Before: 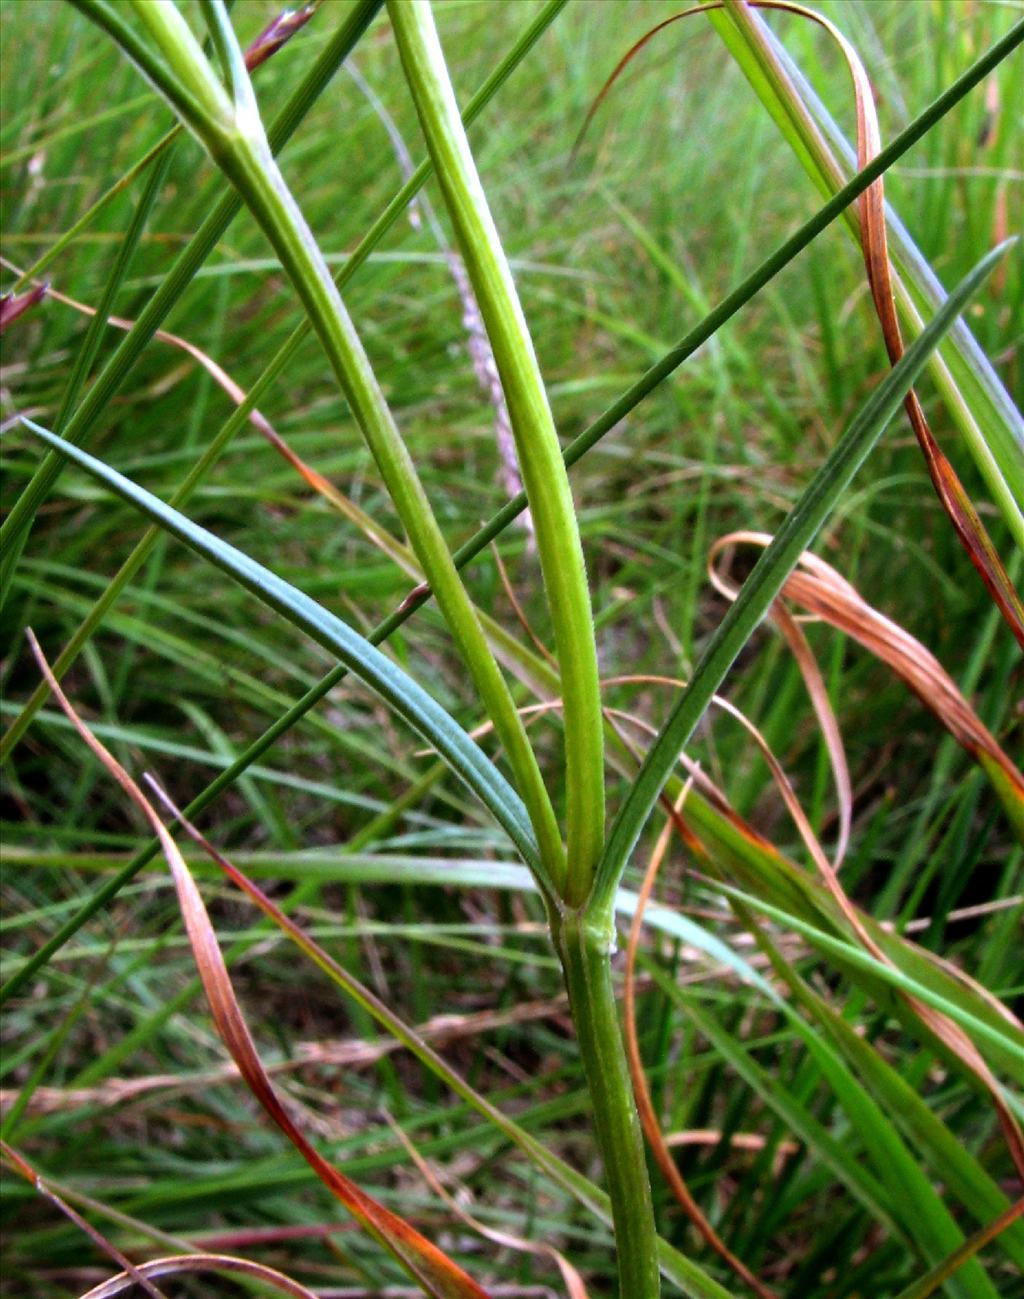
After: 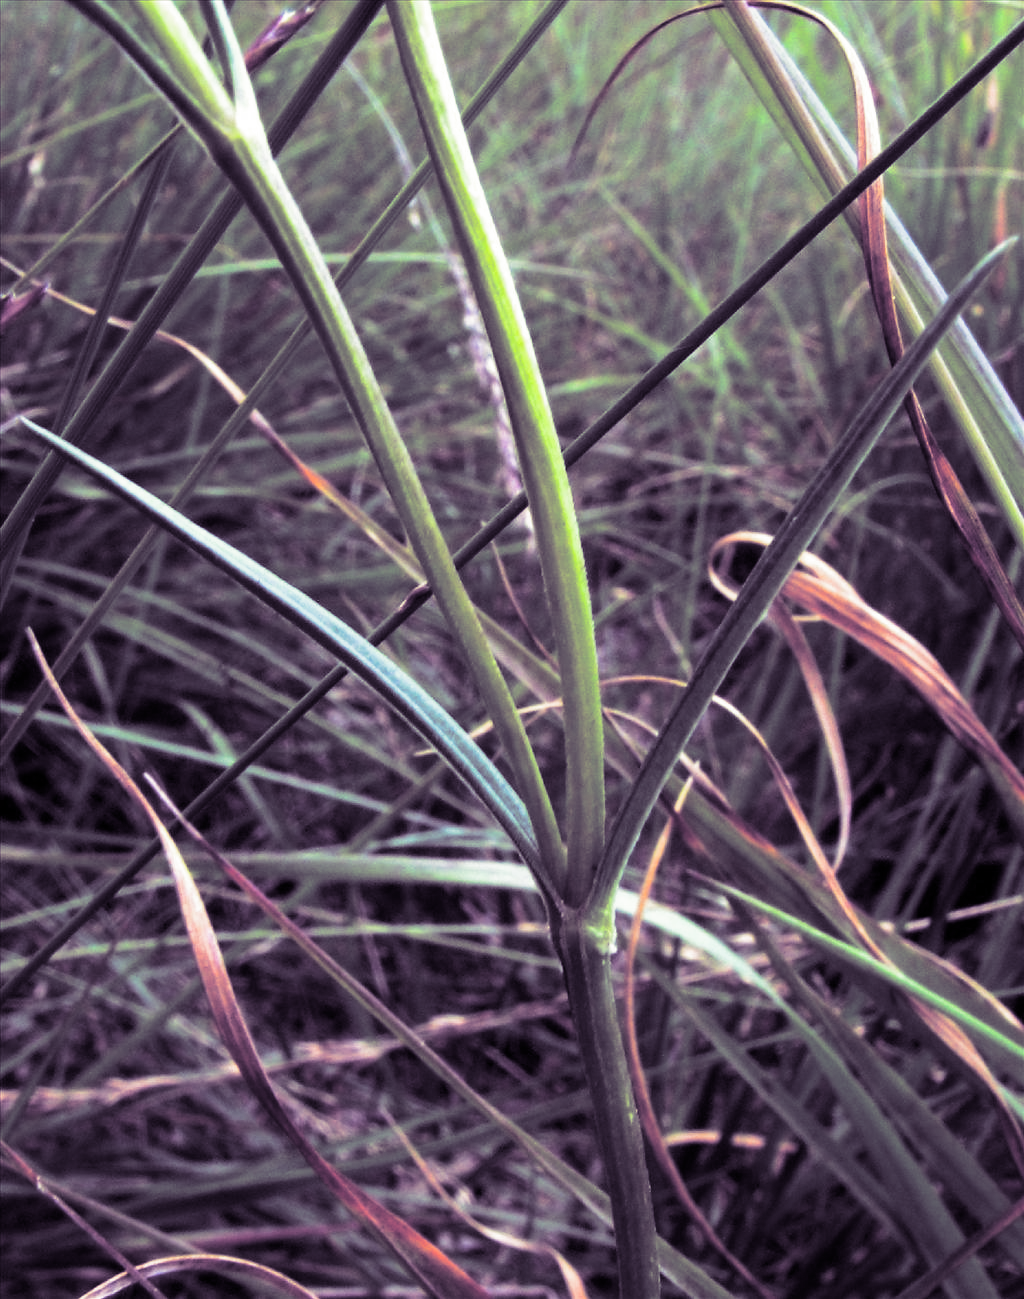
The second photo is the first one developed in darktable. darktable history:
split-toning: shadows › hue 266.4°, shadows › saturation 0.4, highlights › hue 61.2°, highlights › saturation 0.3, compress 0%
contrast brightness saturation: contrast 0.1, brightness 0.02, saturation 0.02
